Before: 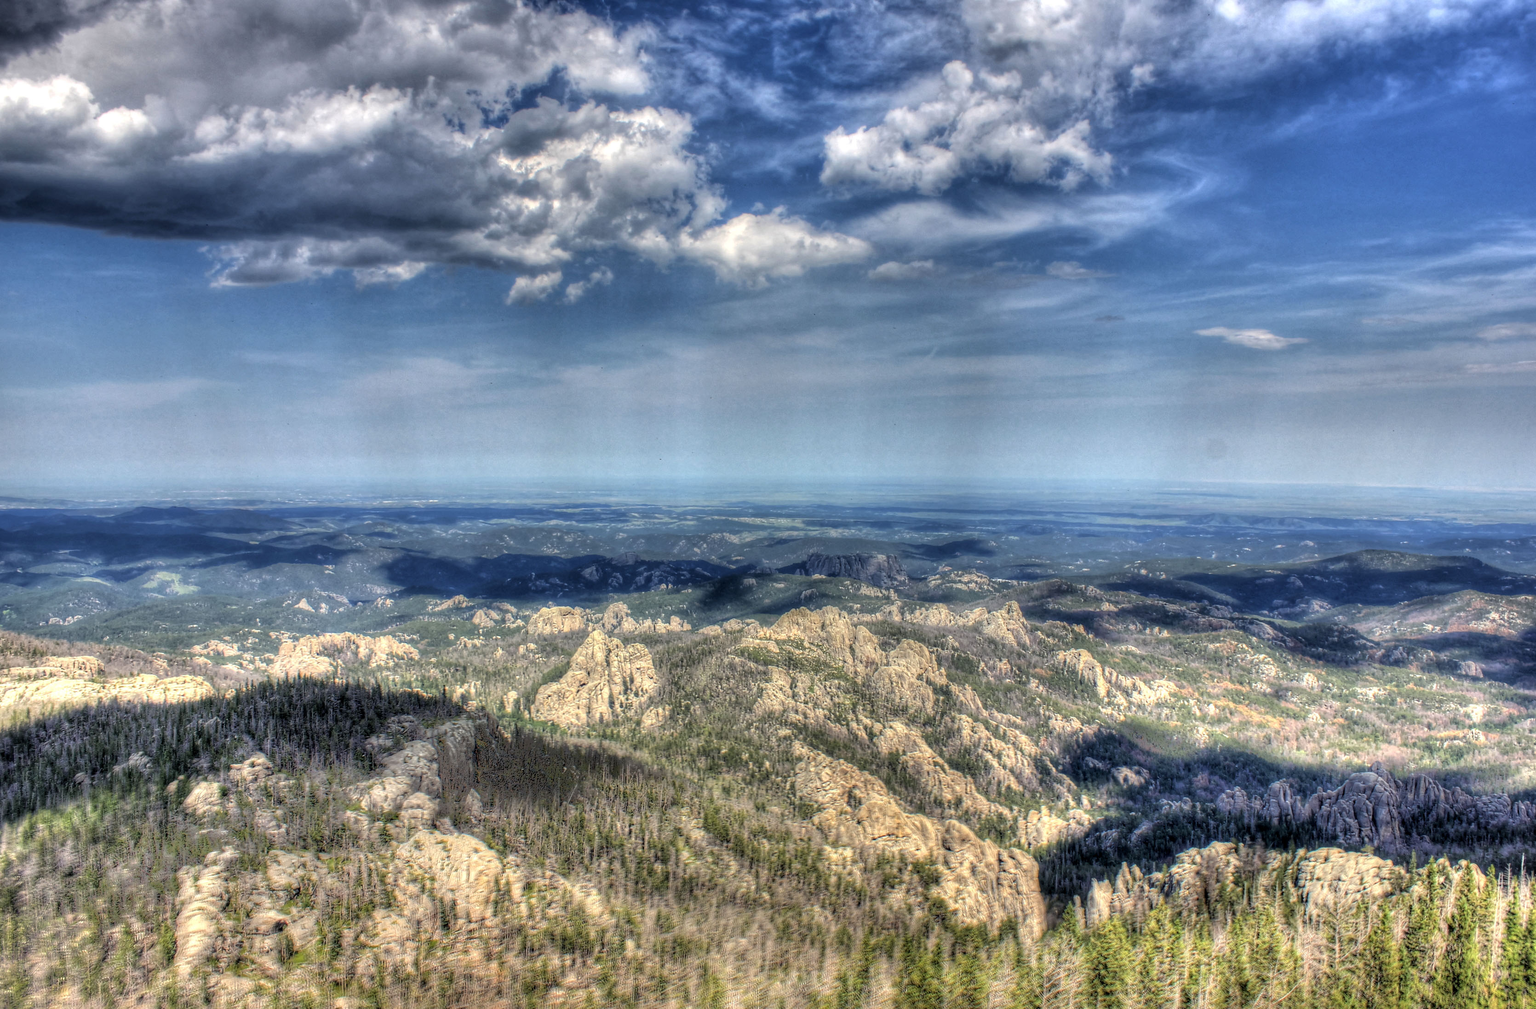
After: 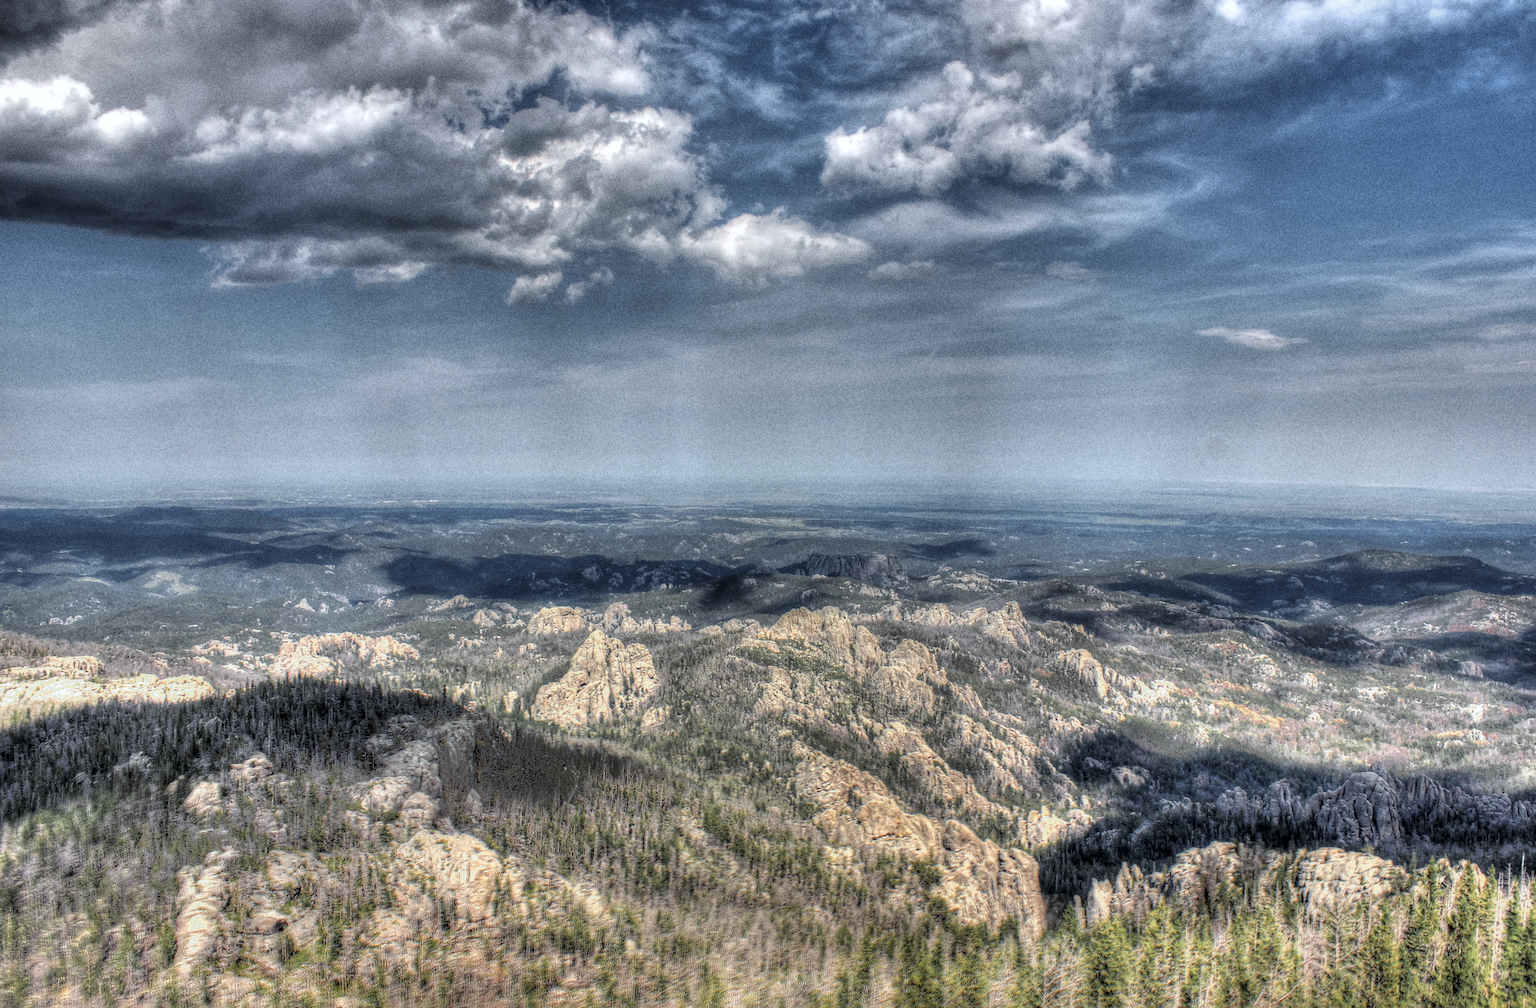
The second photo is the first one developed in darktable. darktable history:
color zones: curves: ch0 [(0.035, 0.242) (0.25, 0.5) (0.384, 0.214) (0.488, 0.255) (0.75, 0.5)]; ch1 [(0.063, 0.379) (0.25, 0.5) (0.354, 0.201) (0.489, 0.085) (0.729, 0.271)]; ch2 [(0.25, 0.5) (0.38, 0.517) (0.442, 0.51) (0.735, 0.456)]
color correction: highlights a* -0.772, highlights b* -8.92
grain: coarseness 11.82 ISO, strength 36.67%, mid-tones bias 74.17%
